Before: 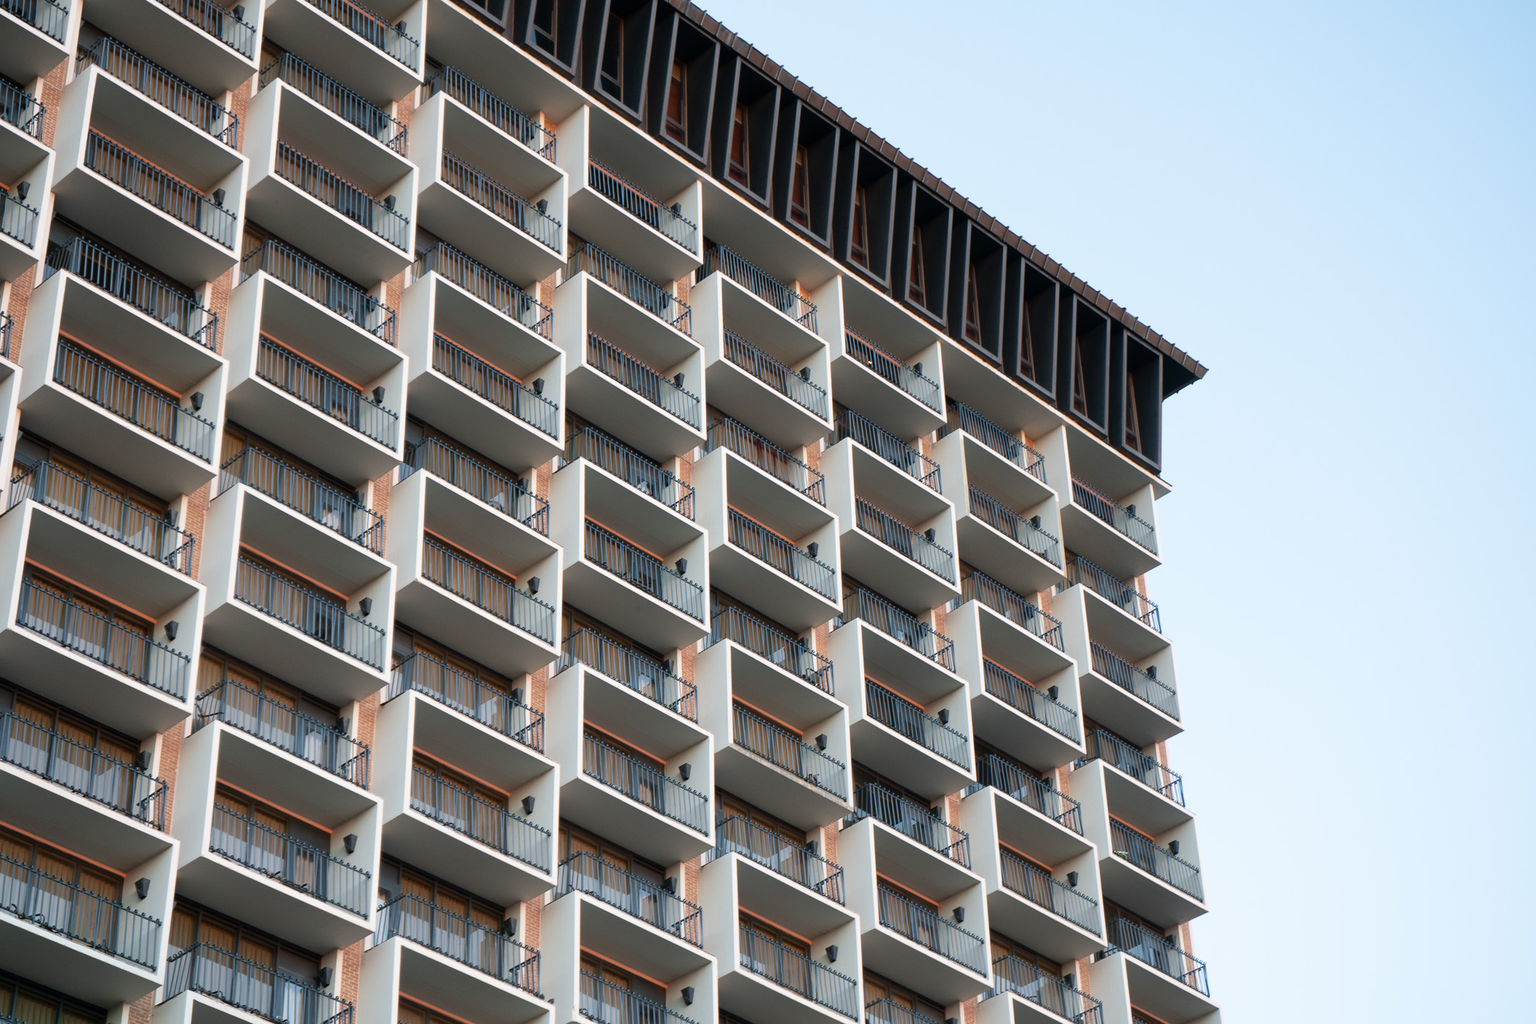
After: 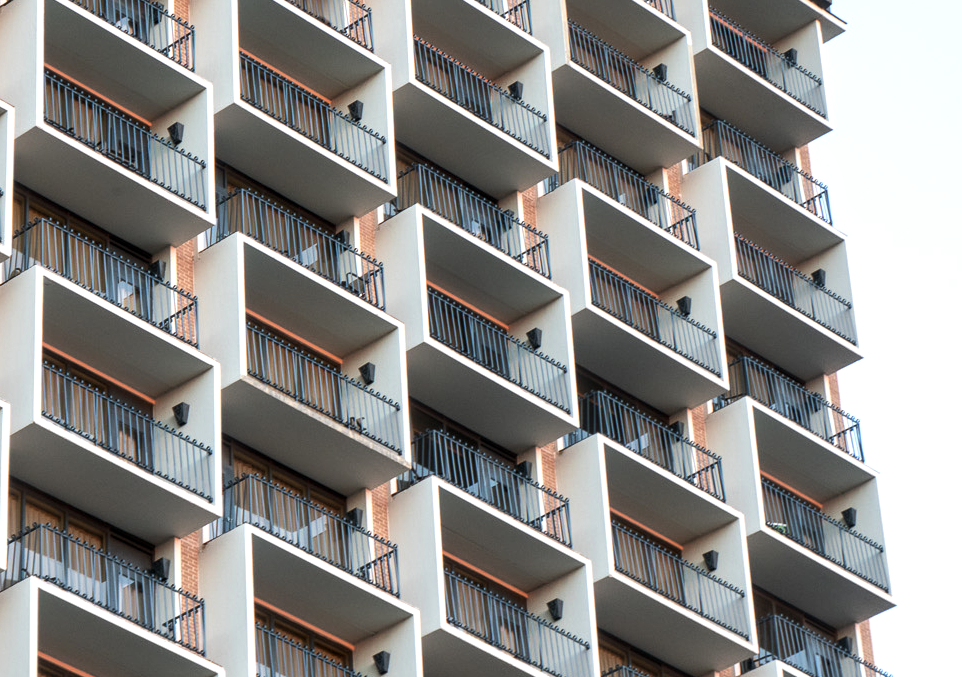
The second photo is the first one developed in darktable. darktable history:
tone equalizer: -8 EV -0.417 EV, -7 EV -0.389 EV, -6 EV -0.333 EV, -5 EV -0.222 EV, -3 EV 0.222 EV, -2 EV 0.333 EV, -1 EV 0.389 EV, +0 EV 0.417 EV, edges refinement/feathering 500, mask exposure compensation -1.57 EV, preserve details no
crop: left 35.976%, top 45.819%, right 18.162%, bottom 5.807%
local contrast: on, module defaults
